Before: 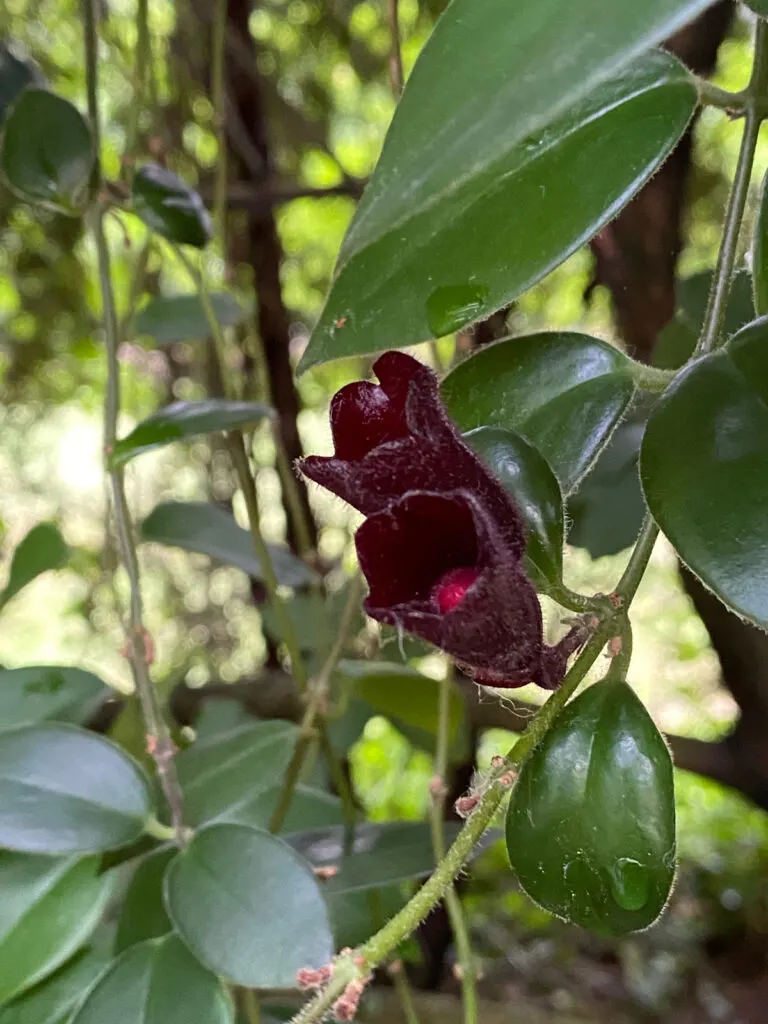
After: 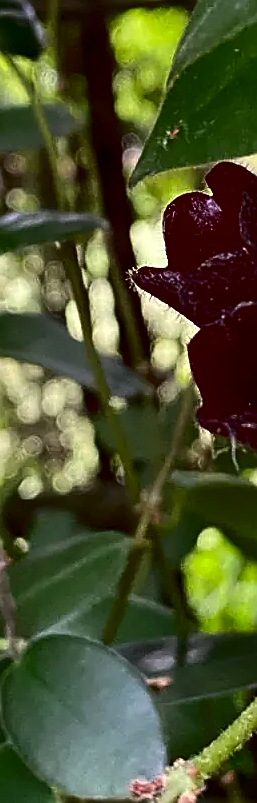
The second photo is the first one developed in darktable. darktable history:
crop and rotate: left 21.77%, top 18.528%, right 44.676%, bottom 2.997%
contrast brightness saturation: contrast 0.19, brightness -0.24, saturation 0.11
sharpen: radius 1.4, amount 1.25, threshold 0.7
white balance: red 1, blue 1
exposure: black level correction 0.001, compensate highlight preservation false
